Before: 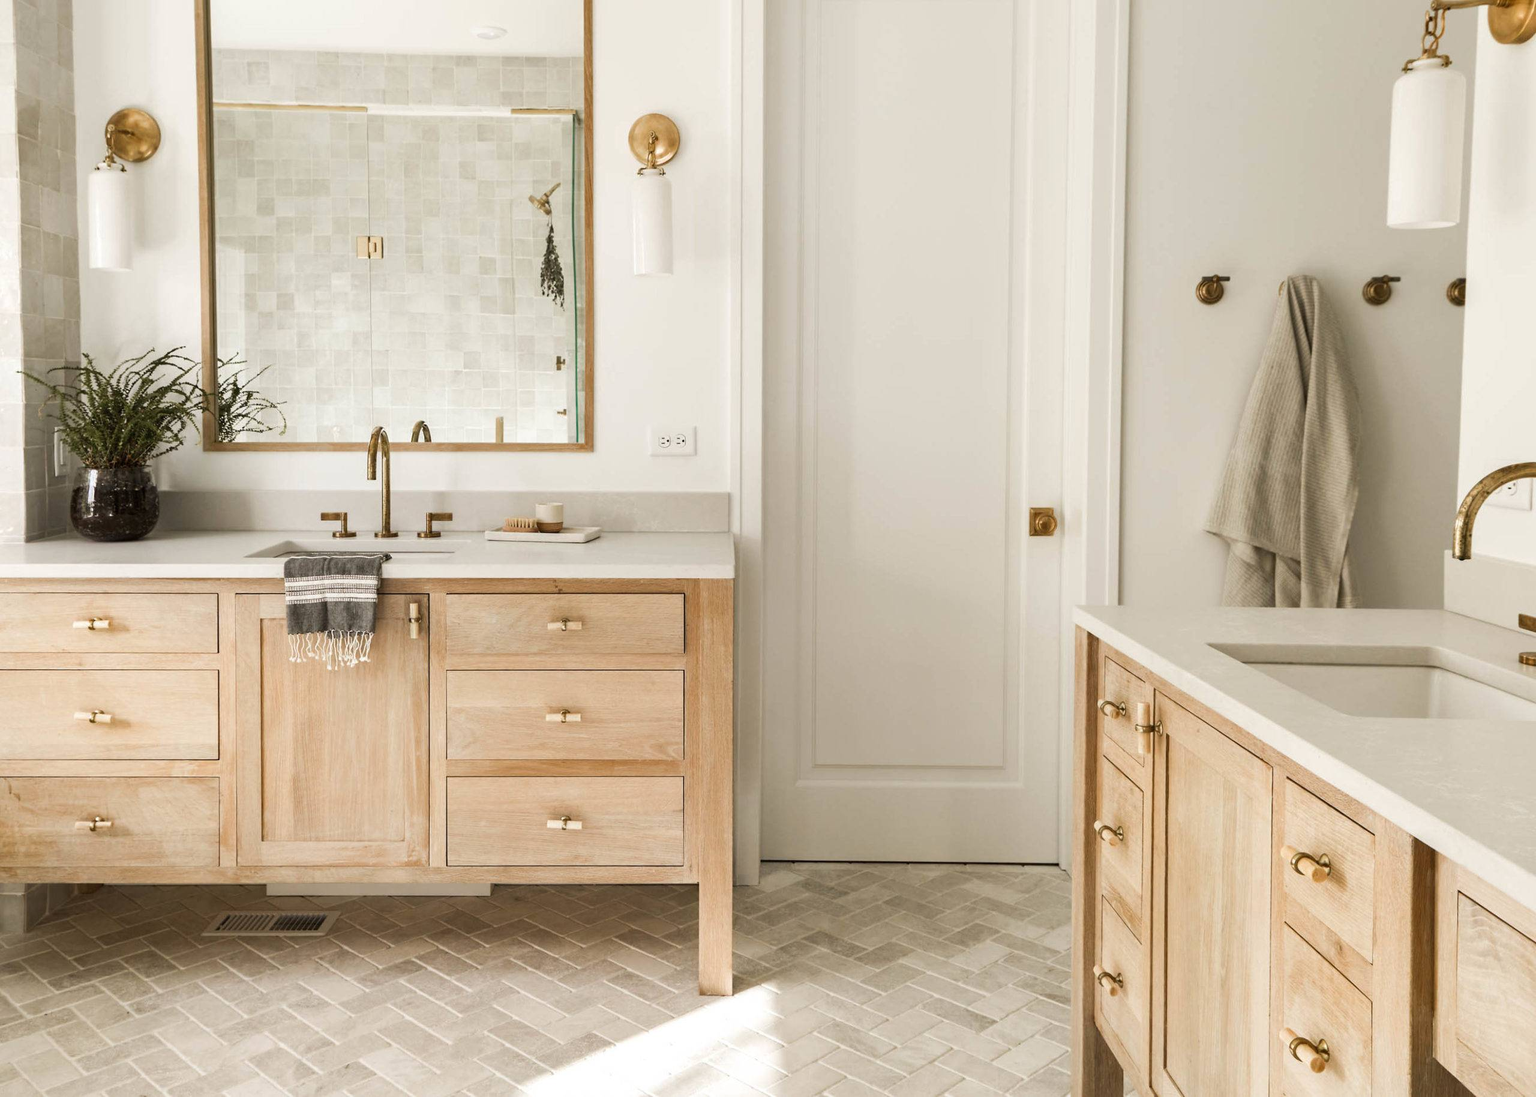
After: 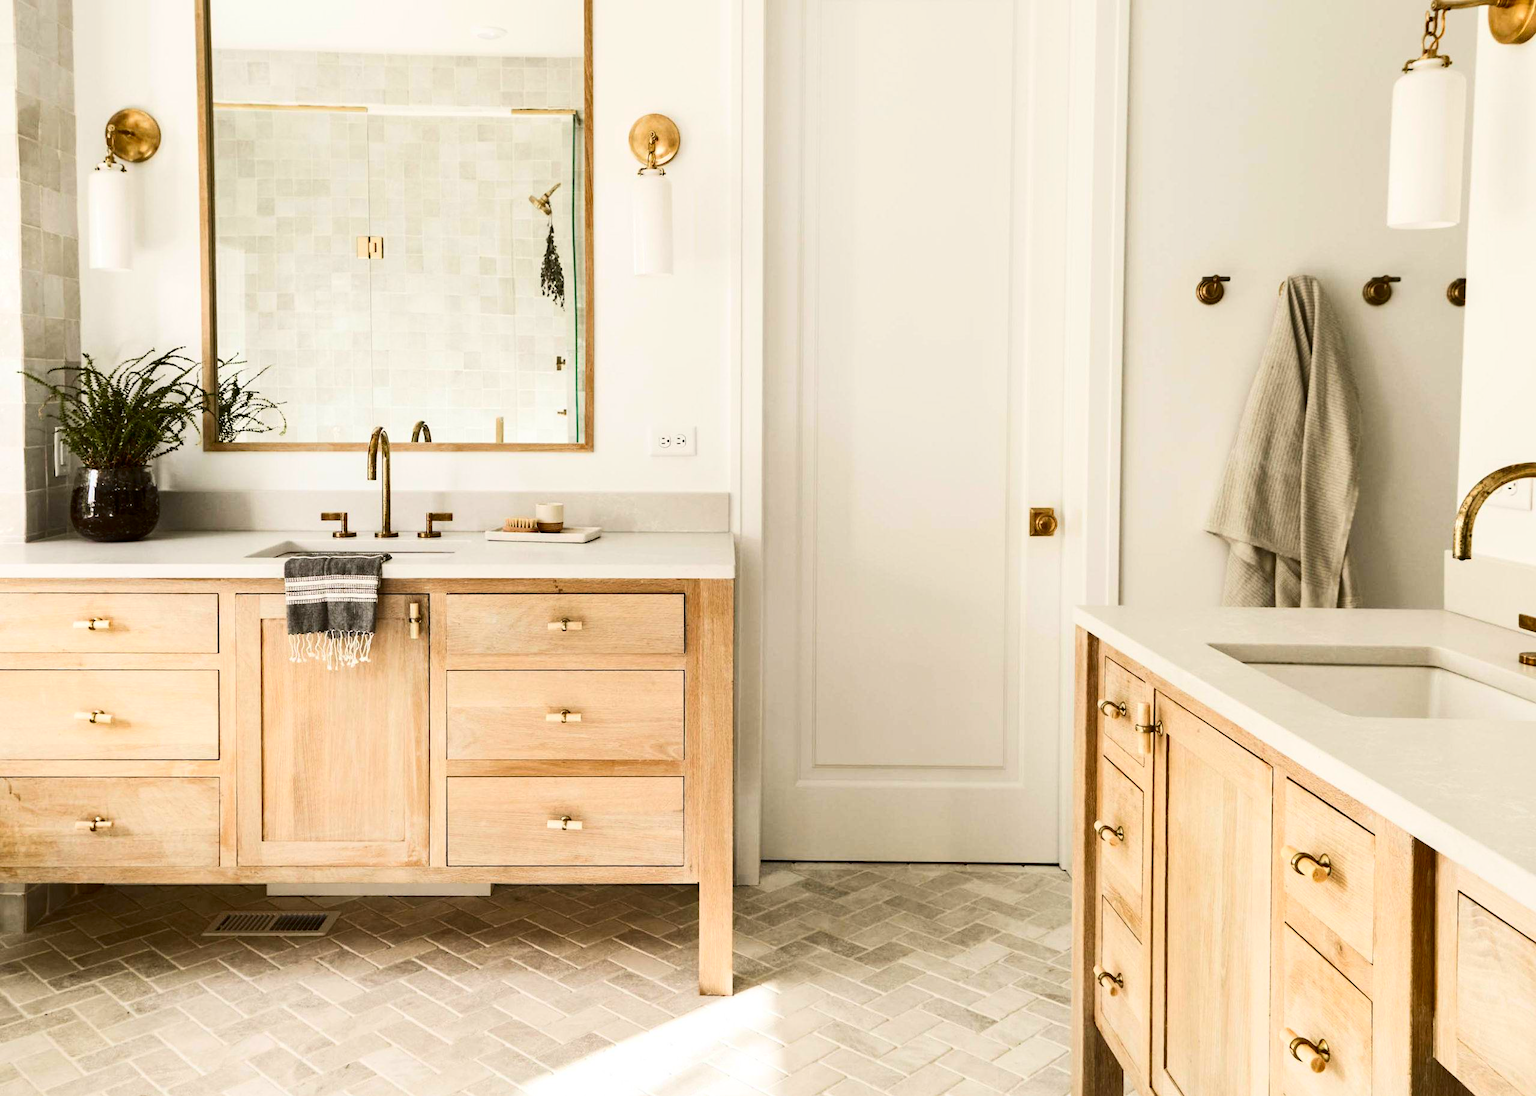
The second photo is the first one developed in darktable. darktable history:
color correction: saturation 1.34
contrast brightness saturation: contrast 0.28
